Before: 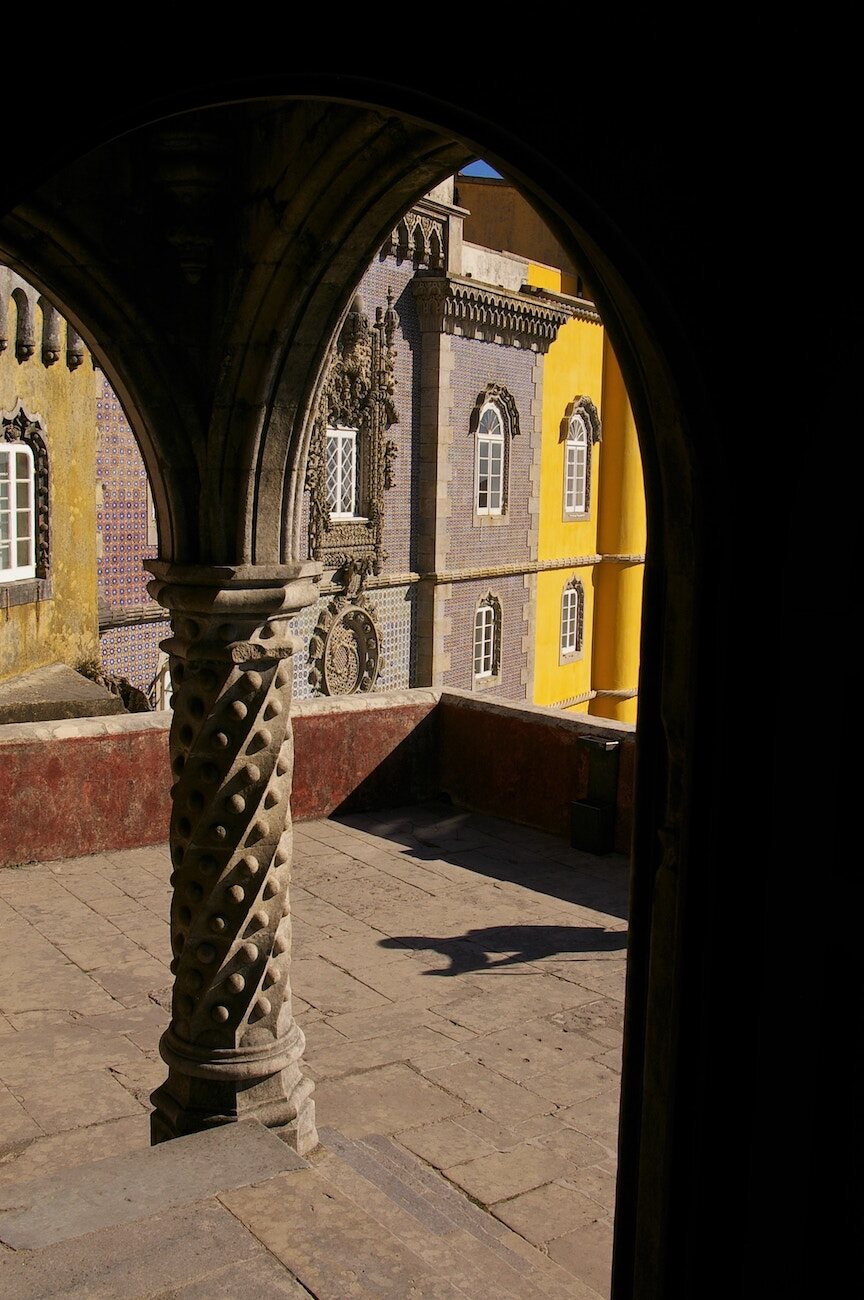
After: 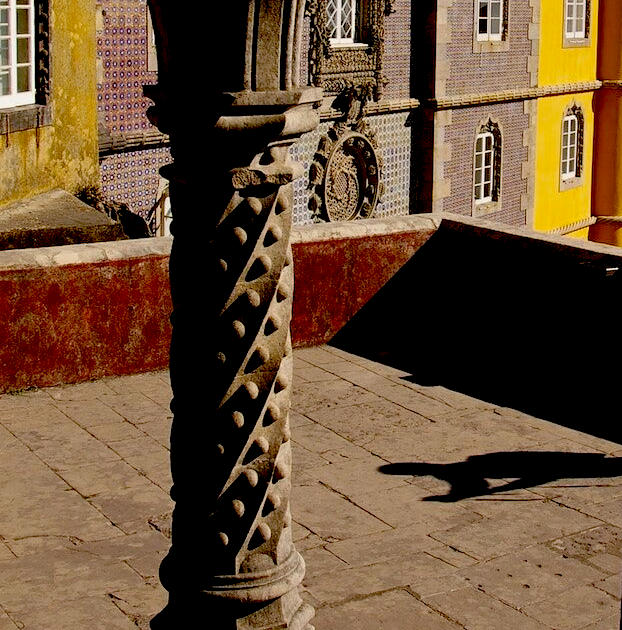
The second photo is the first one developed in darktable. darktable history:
crop: top 36.498%, right 27.964%, bottom 14.995%
exposure: black level correction 0.056, compensate highlight preservation false
